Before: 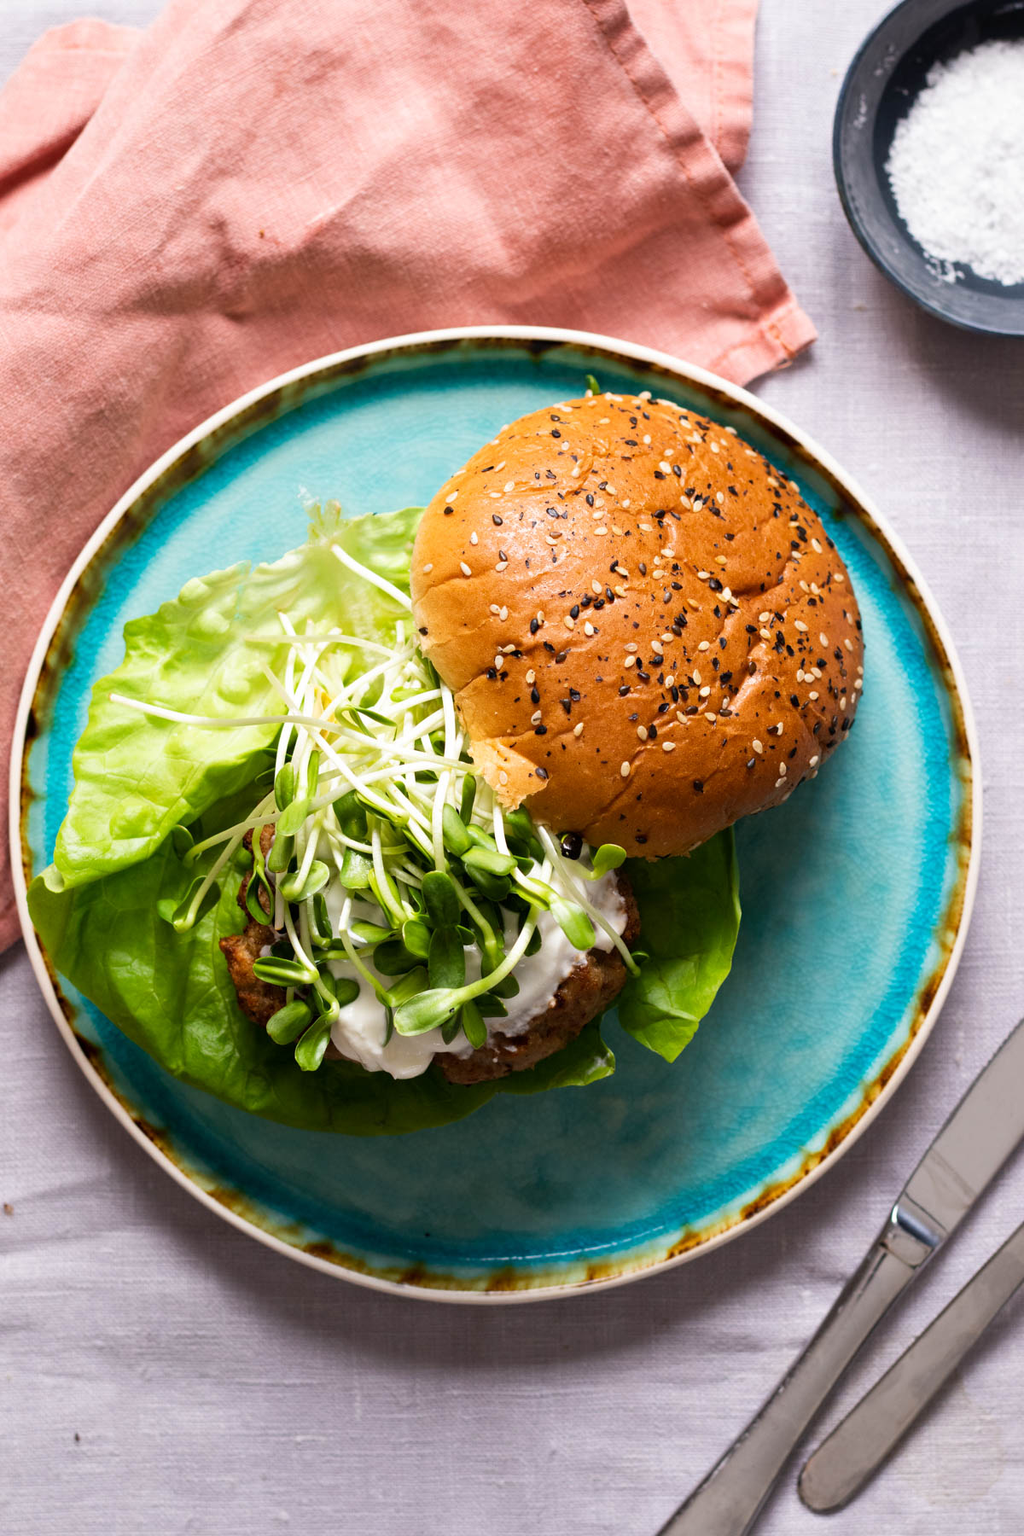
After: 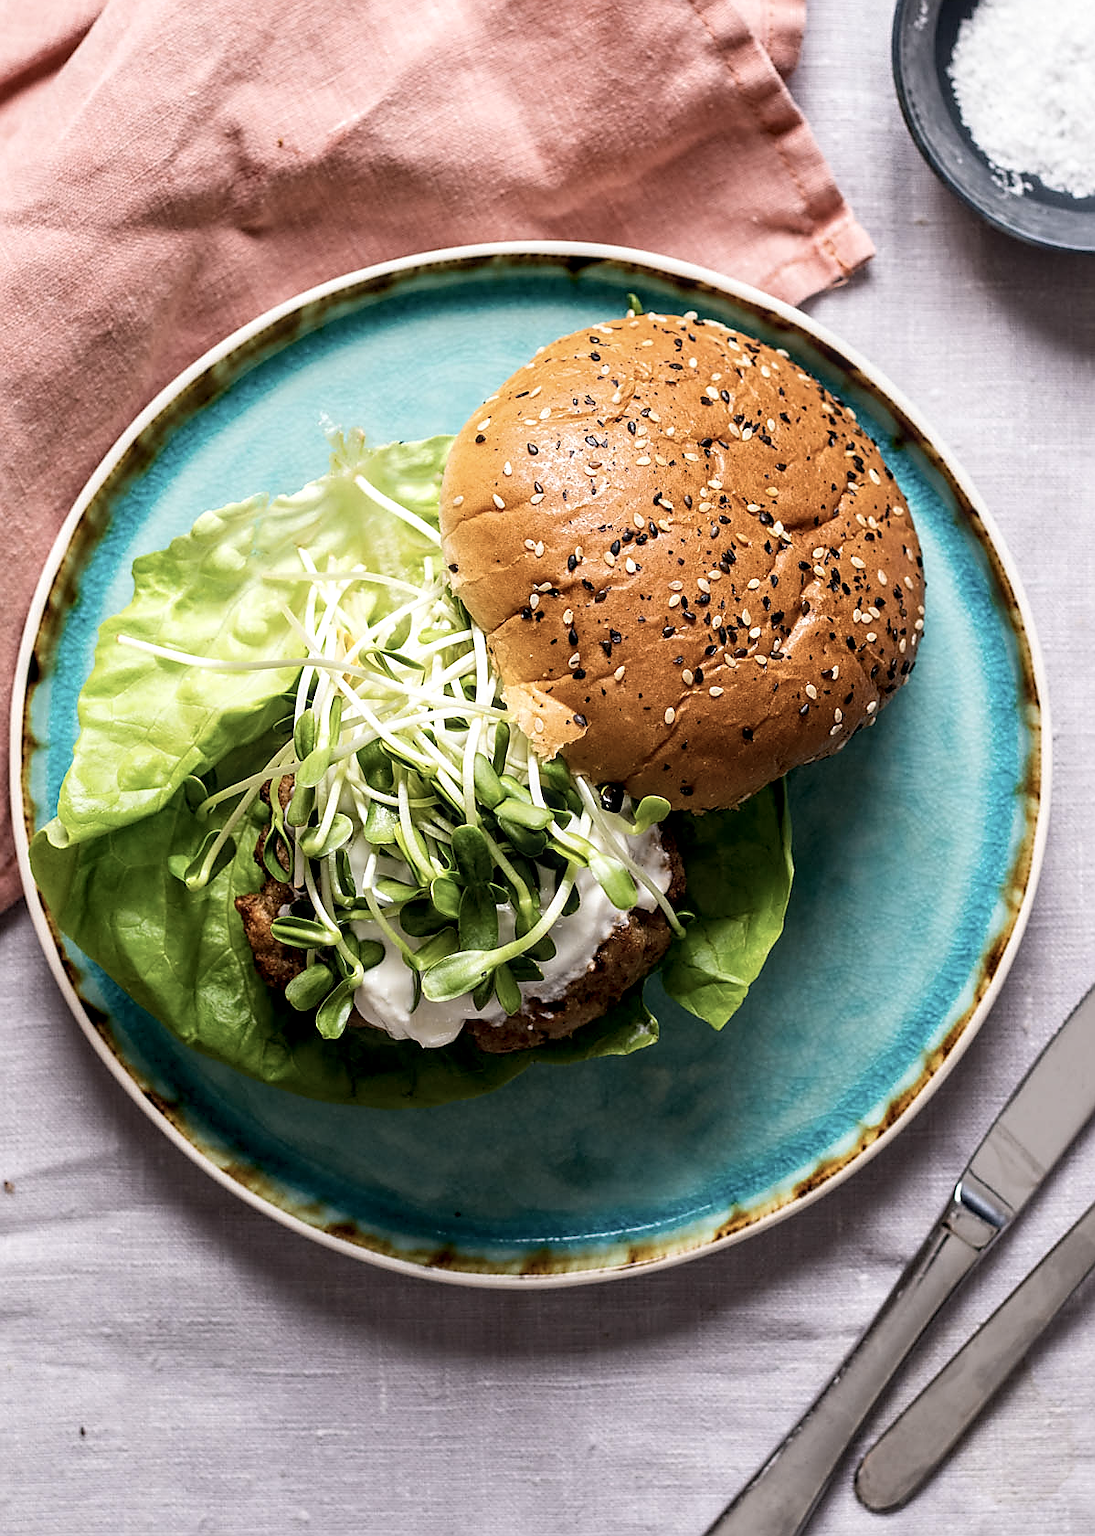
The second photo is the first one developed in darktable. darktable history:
sharpen: radius 1.391, amount 1.258, threshold 0.84
exposure: black level correction 0.004, exposure 0.016 EV, compensate highlight preservation false
color balance rgb: perceptual saturation grading › global saturation 0.505%, global vibrance 11.009%
local contrast: detail 130%
crop and rotate: top 6.572%
contrast brightness saturation: contrast 0.097, saturation -0.291
